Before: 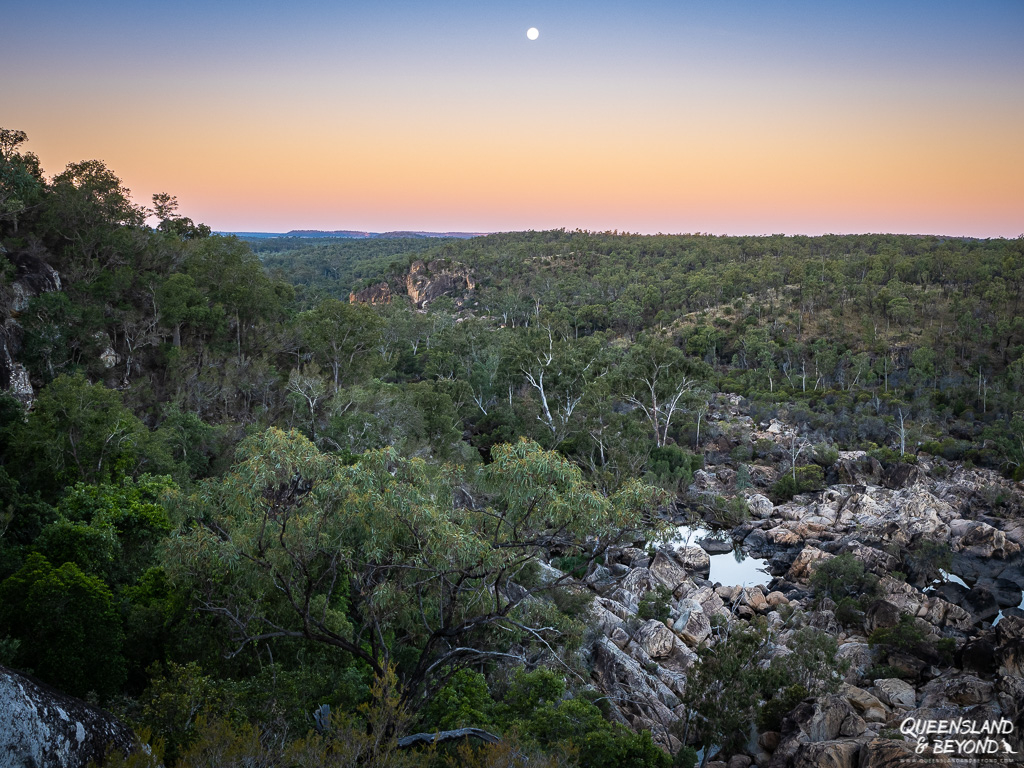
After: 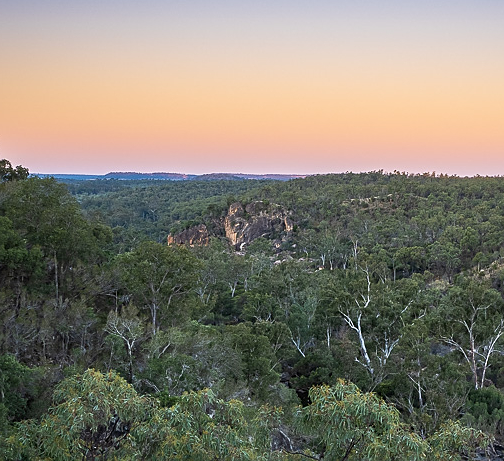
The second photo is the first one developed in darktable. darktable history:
crop: left 17.835%, top 7.675%, right 32.881%, bottom 32.213%
sharpen: radius 0.969, amount 0.604
